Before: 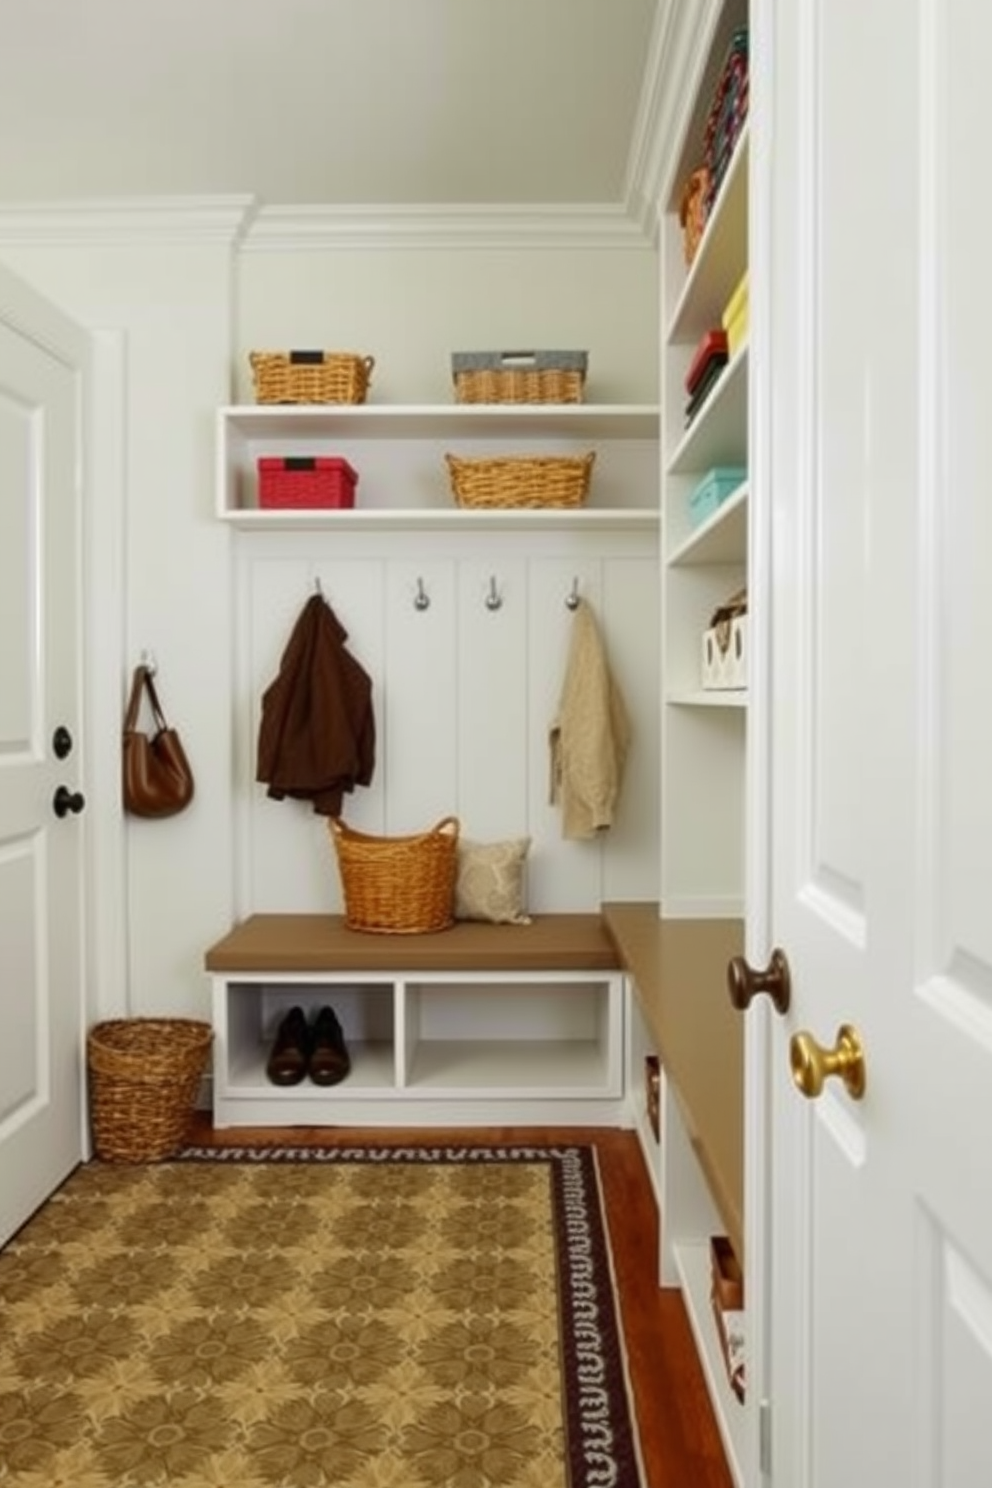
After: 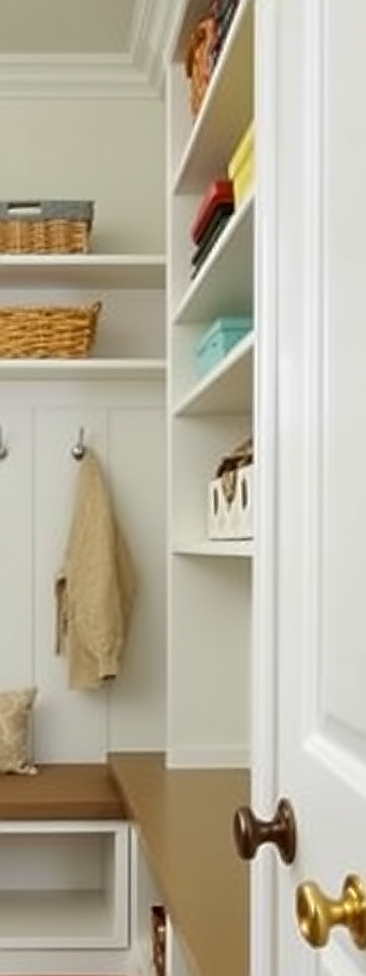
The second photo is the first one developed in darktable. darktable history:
crop and rotate: left 49.936%, top 10.094%, right 13.136%, bottom 24.256%
sharpen: radius 1.4, amount 1.25, threshold 0.7
